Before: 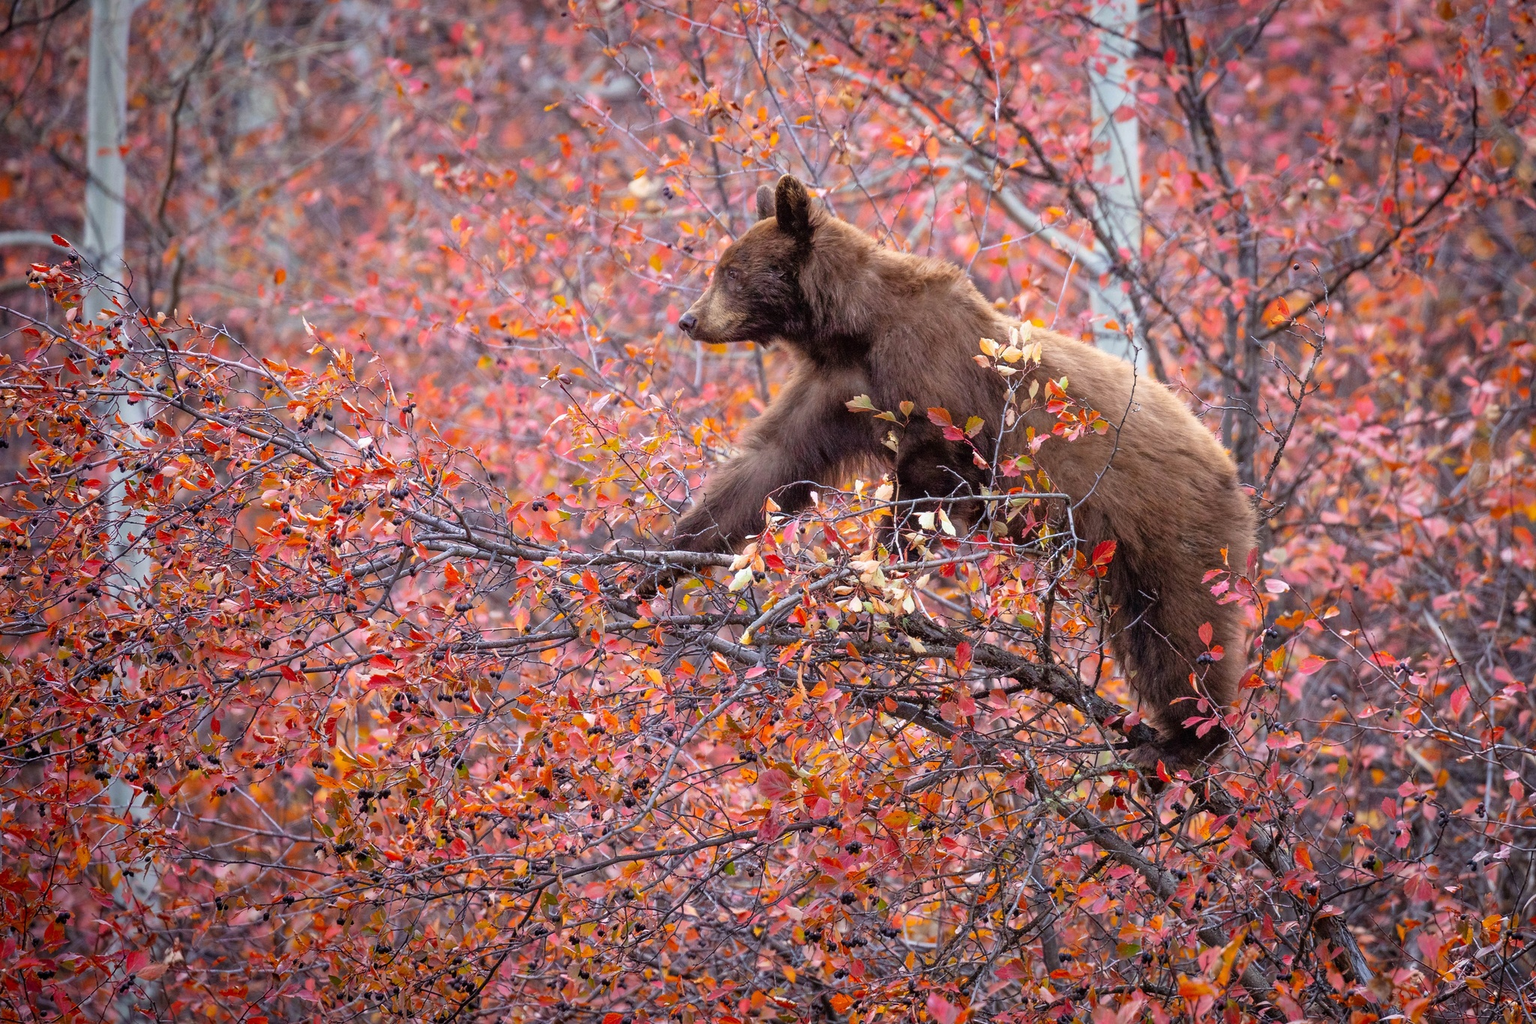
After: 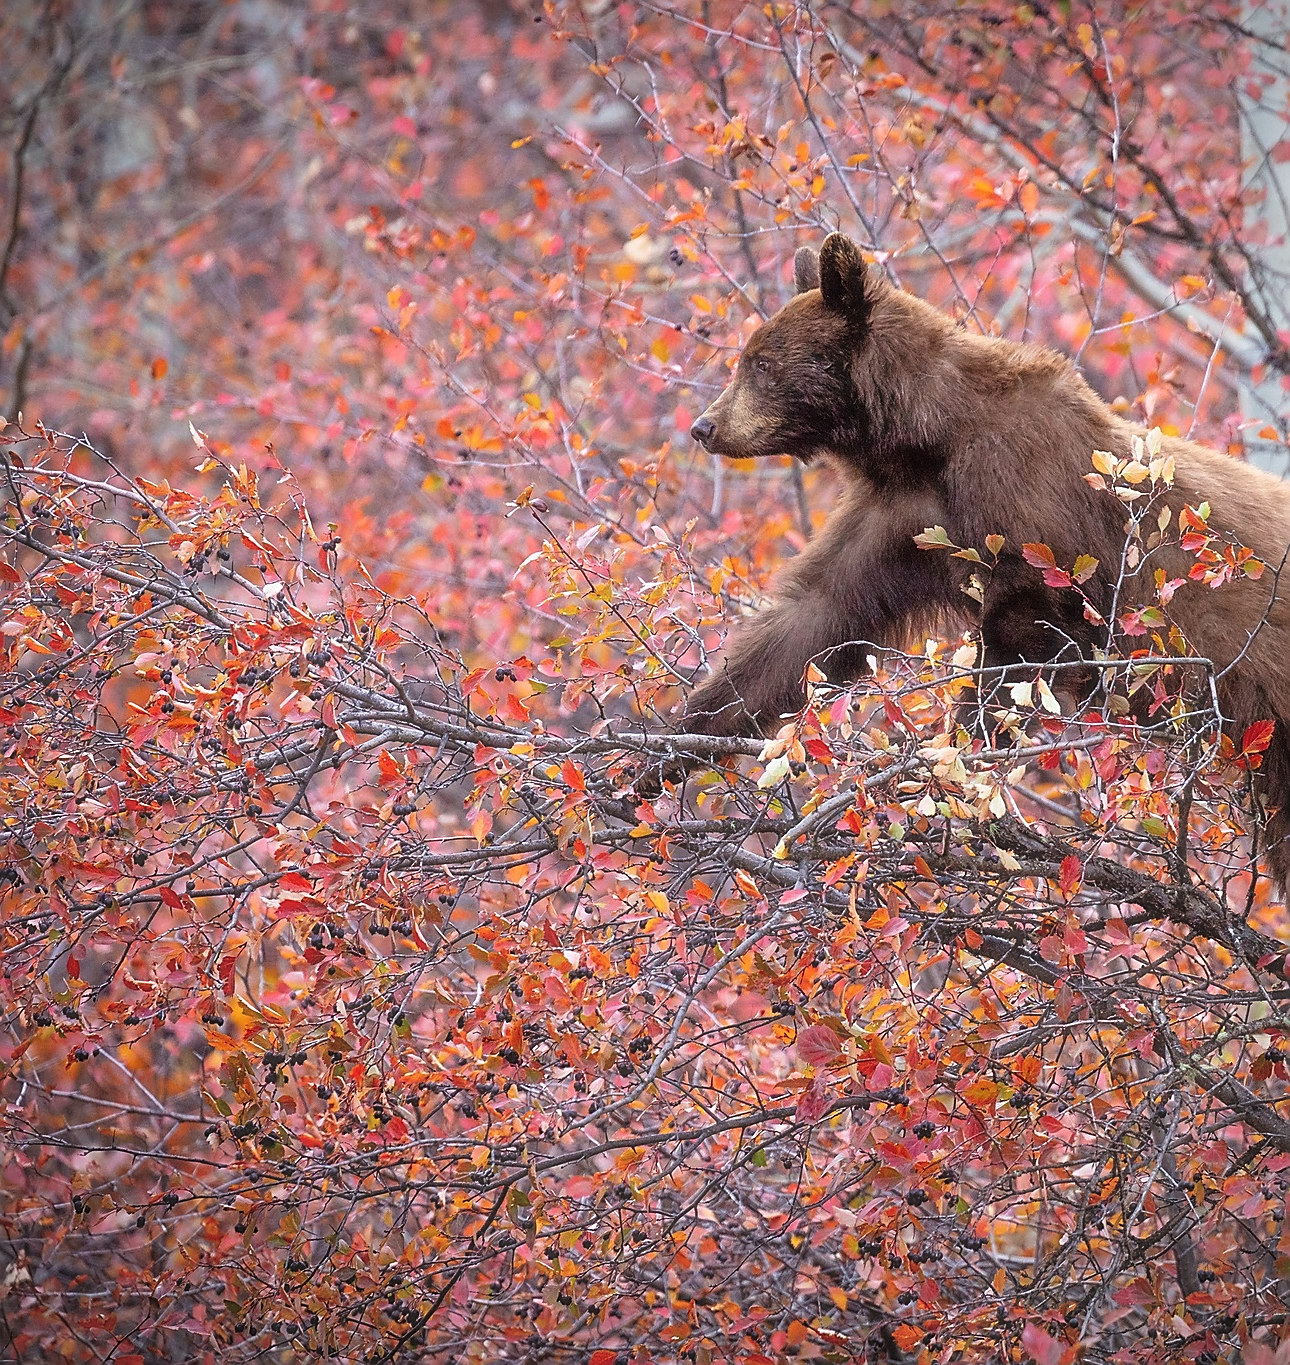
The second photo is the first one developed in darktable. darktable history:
haze removal: strength -0.111, adaptive false
exposure: compensate highlight preservation false
sharpen: radius 1.398, amount 1.267, threshold 0.652
crop: left 10.478%, right 26.501%
vignetting: fall-off start 97.36%, fall-off radius 79.18%, width/height ratio 1.114
